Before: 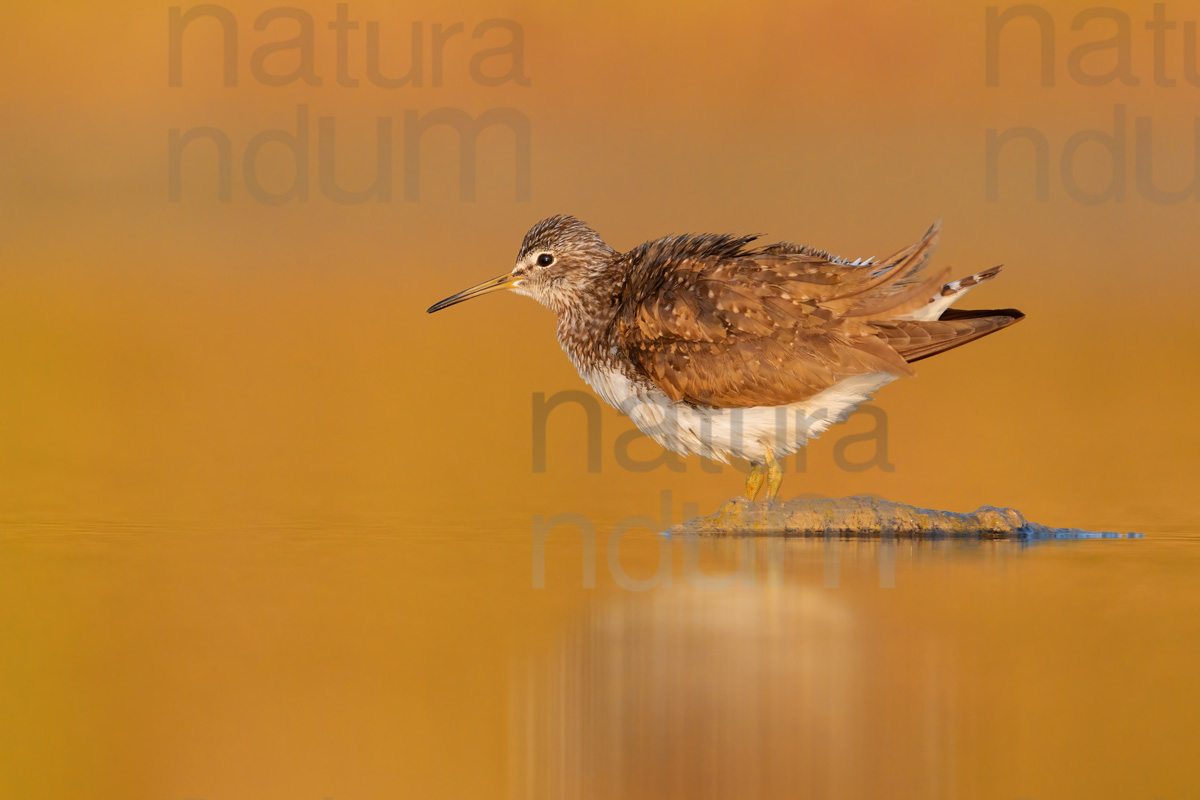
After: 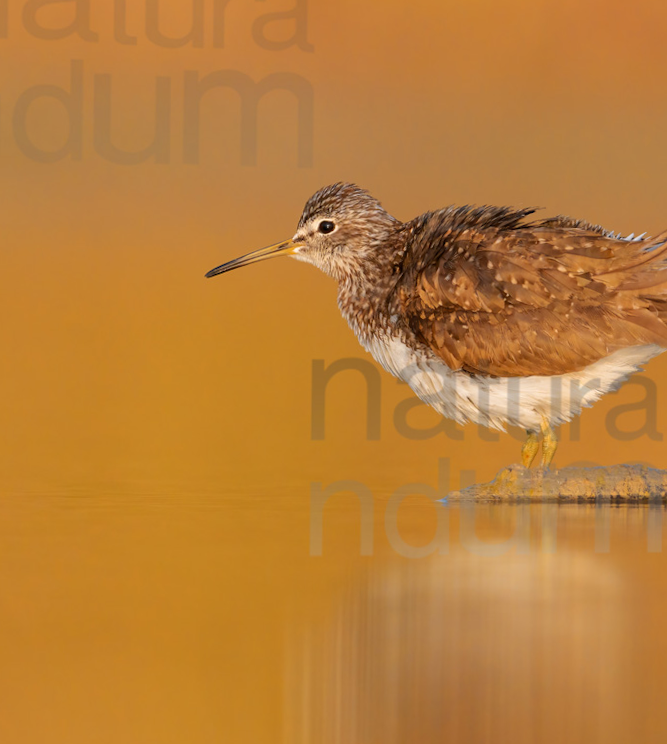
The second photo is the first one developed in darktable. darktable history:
crop: left 21.496%, right 22.254%
rotate and perspective: rotation 0.679°, lens shift (horizontal) 0.136, crop left 0.009, crop right 0.991, crop top 0.078, crop bottom 0.95
